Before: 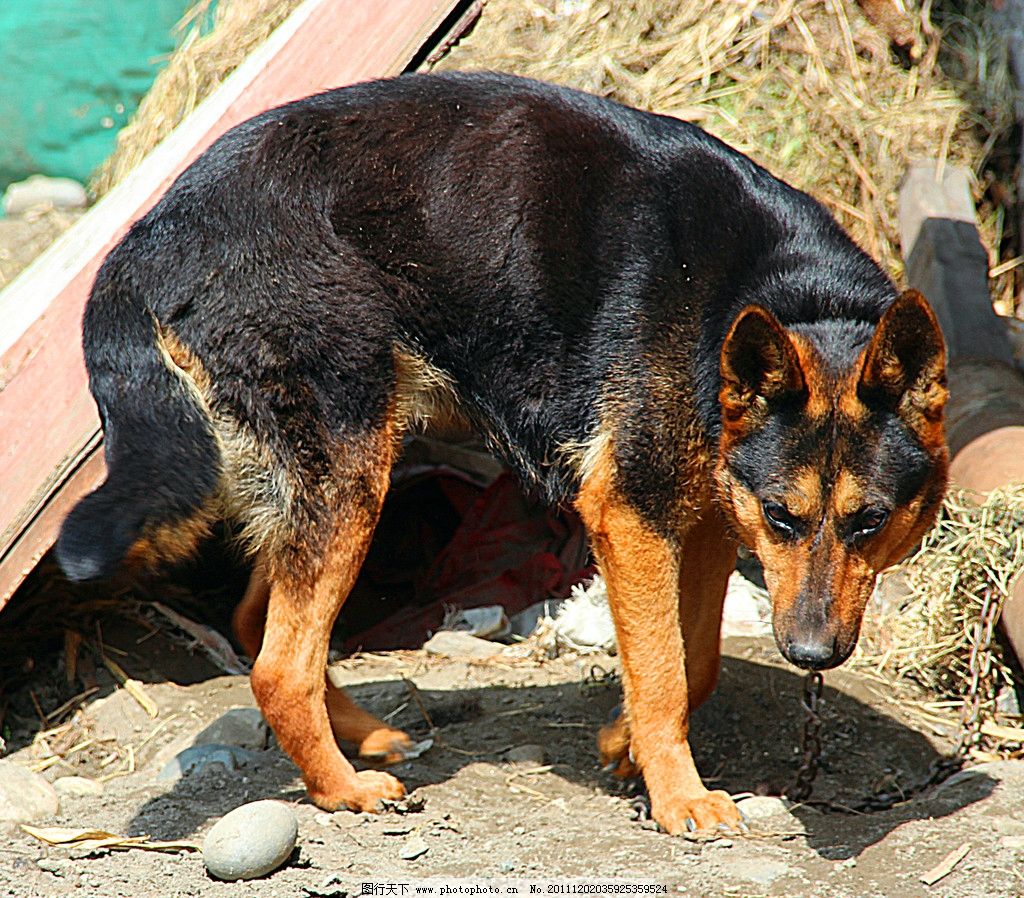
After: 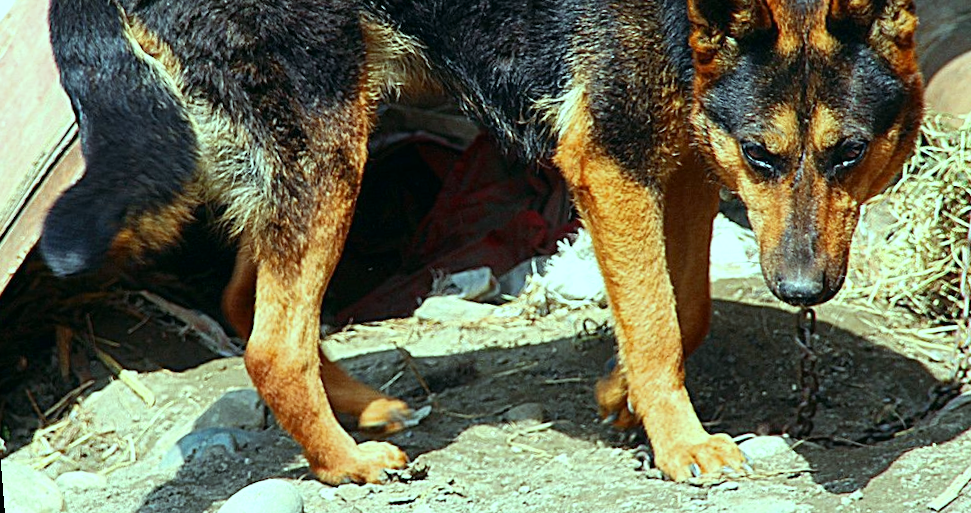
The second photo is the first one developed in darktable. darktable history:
contrast brightness saturation: contrast 0.08, saturation 0.02
crop and rotate: top 36.435%
color balance: mode lift, gamma, gain (sRGB), lift [0.997, 0.979, 1.021, 1.011], gamma [1, 1.084, 0.916, 0.998], gain [1, 0.87, 1.13, 1.101], contrast 4.55%, contrast fulcrum 38.24%, output saturation 104.09%
rotate and perspective: rotation -4.57°, crop left 0.054, crop right 0.944, crop top 0.087, crop bottom 0.914
